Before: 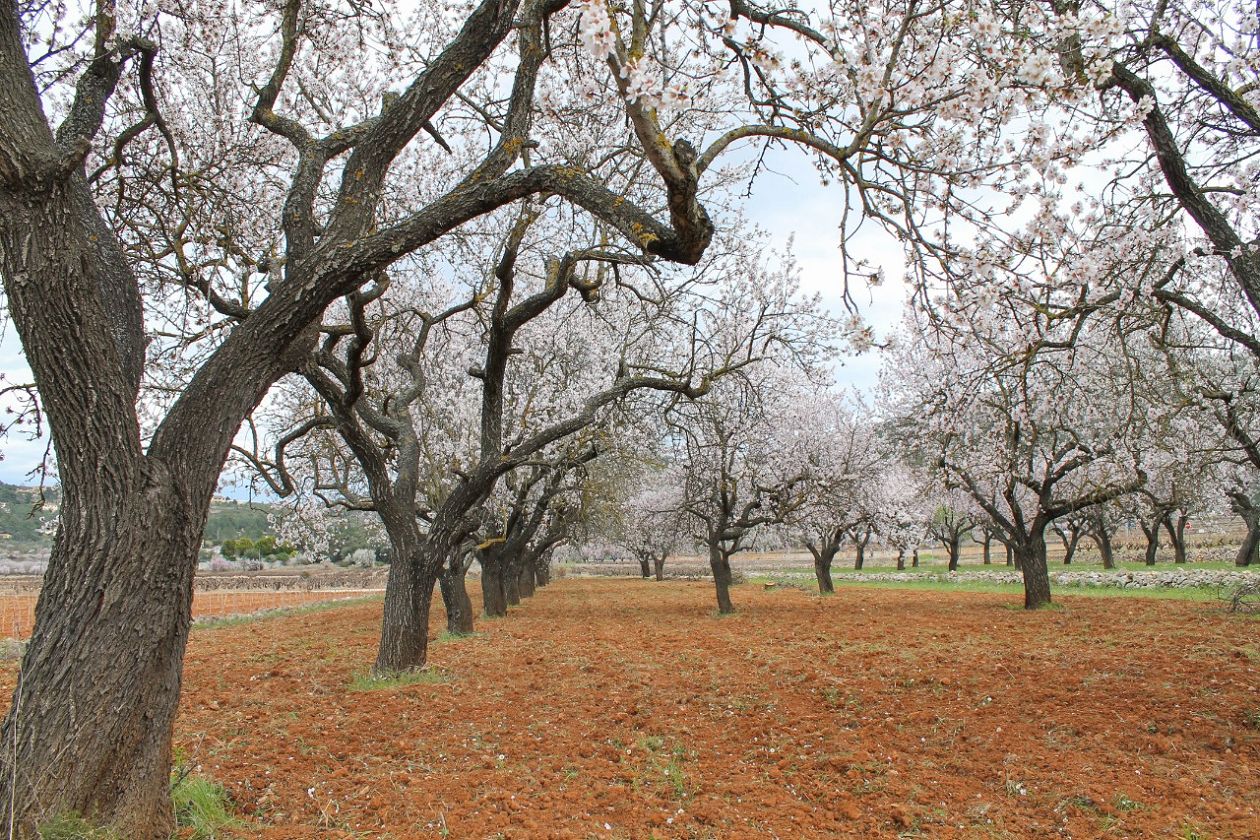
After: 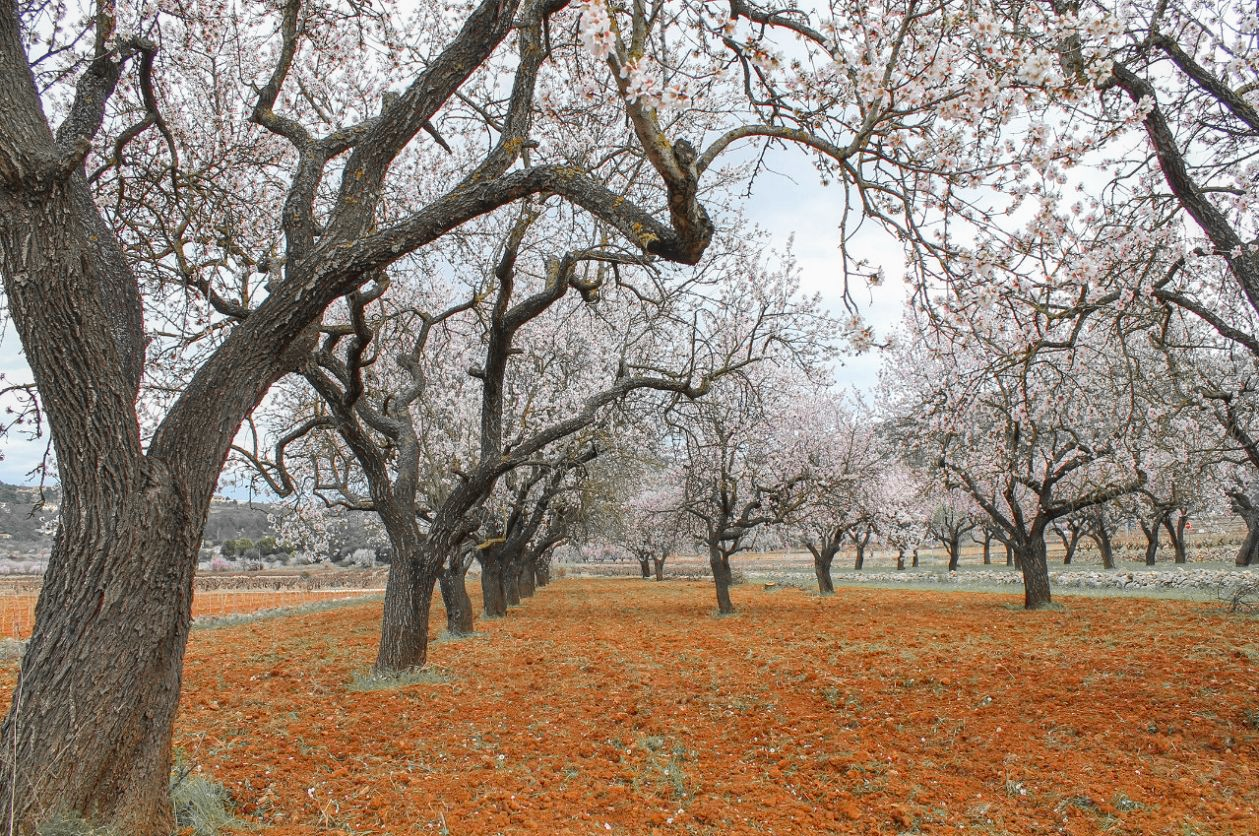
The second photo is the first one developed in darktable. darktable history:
color zones: curves: ch1 [(0, 0.679) (0.143, 0.647) (0.286, 0.261) (0.378, -0.011) (0.571, 0.396) (0.714, 0.399) (0.857, 0.406) (1, 0.679)]
local contrast: detail 109%
crop: left 0.027%
